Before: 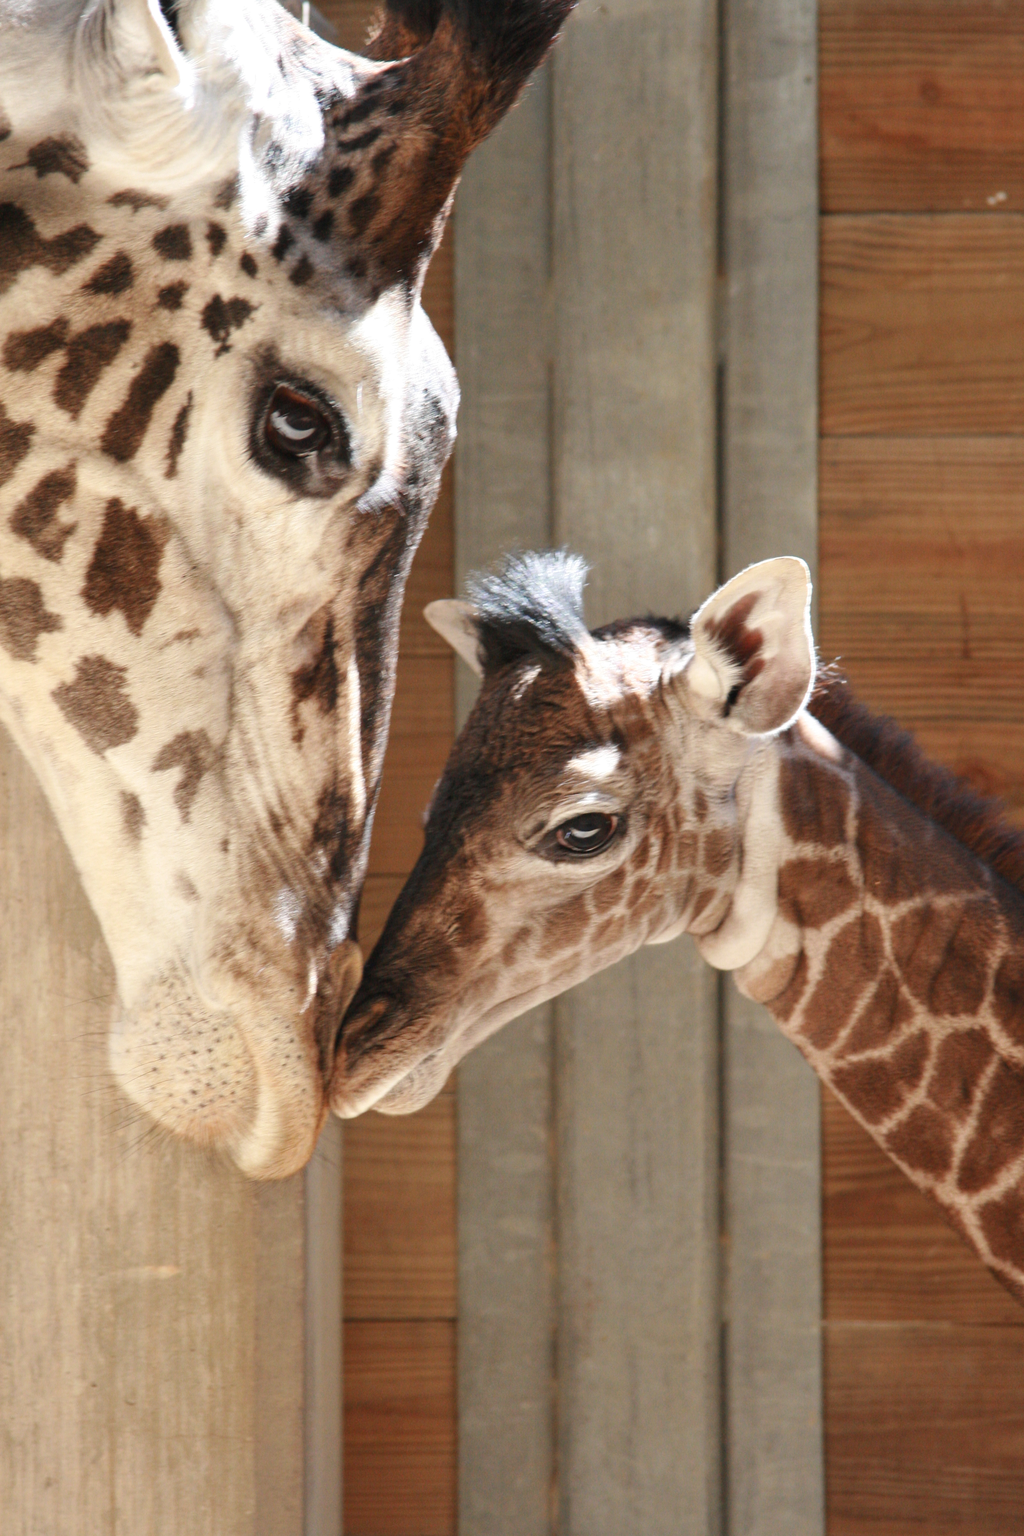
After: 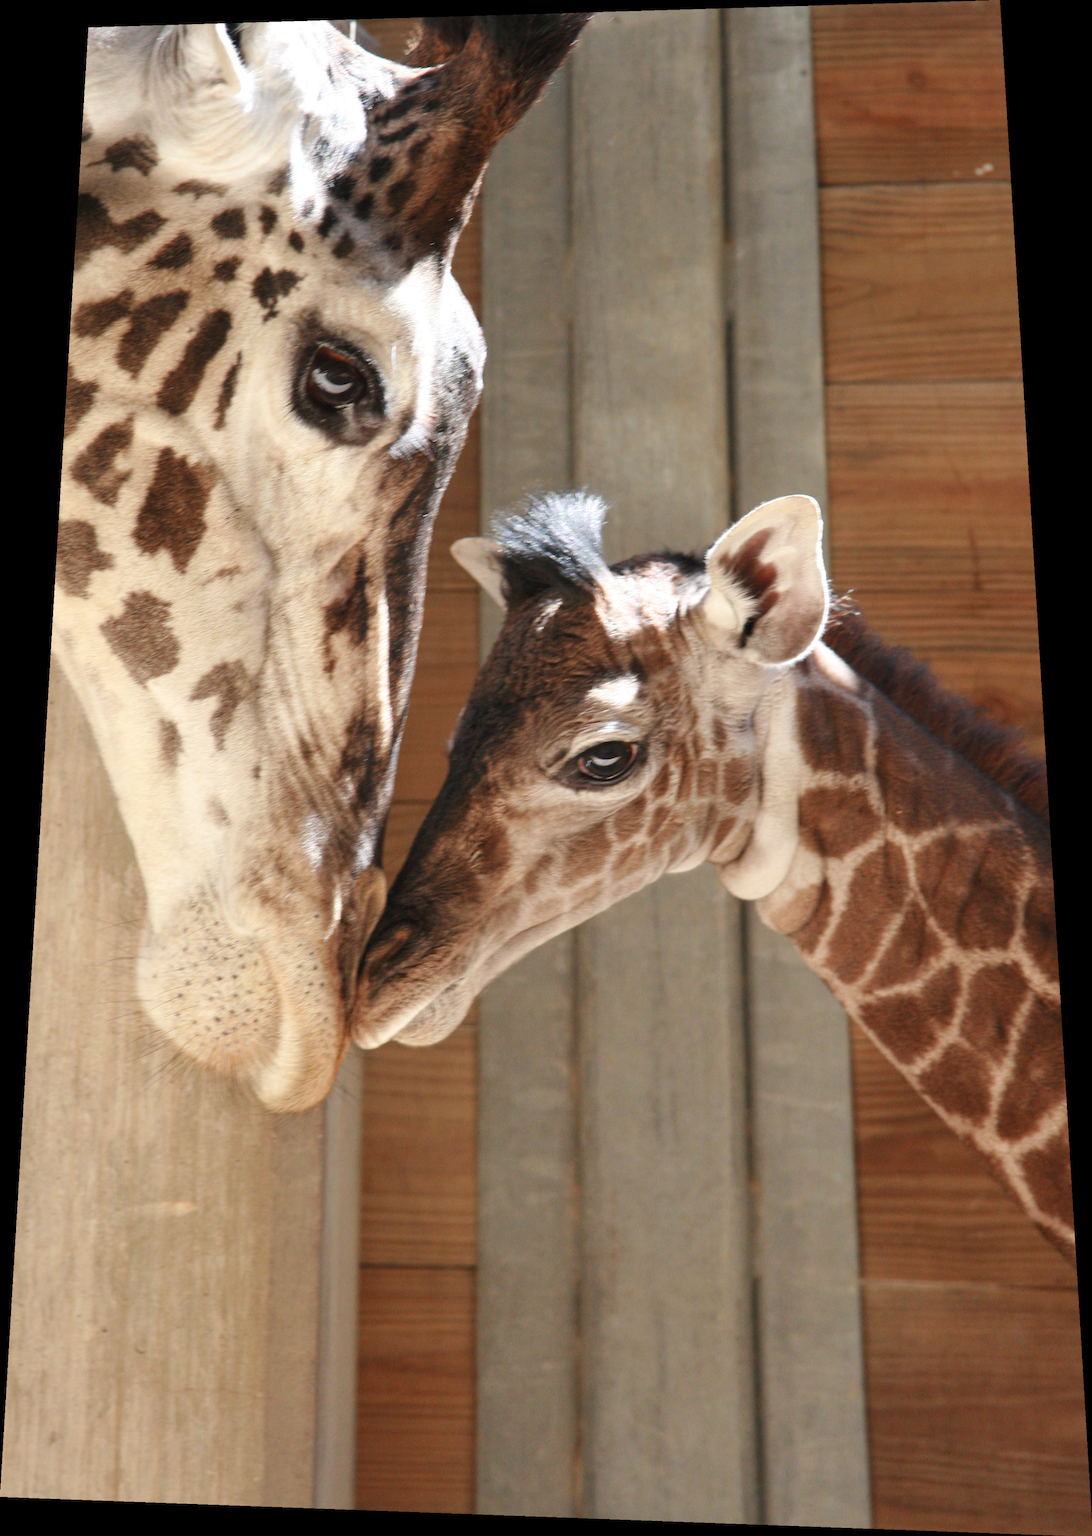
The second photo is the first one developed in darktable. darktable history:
rotate and perspective: rotation 0.128°, lens shift (vertical) -0.181, lens shift (horizontal) -0.044, shear 0.001, automatic cropping off
